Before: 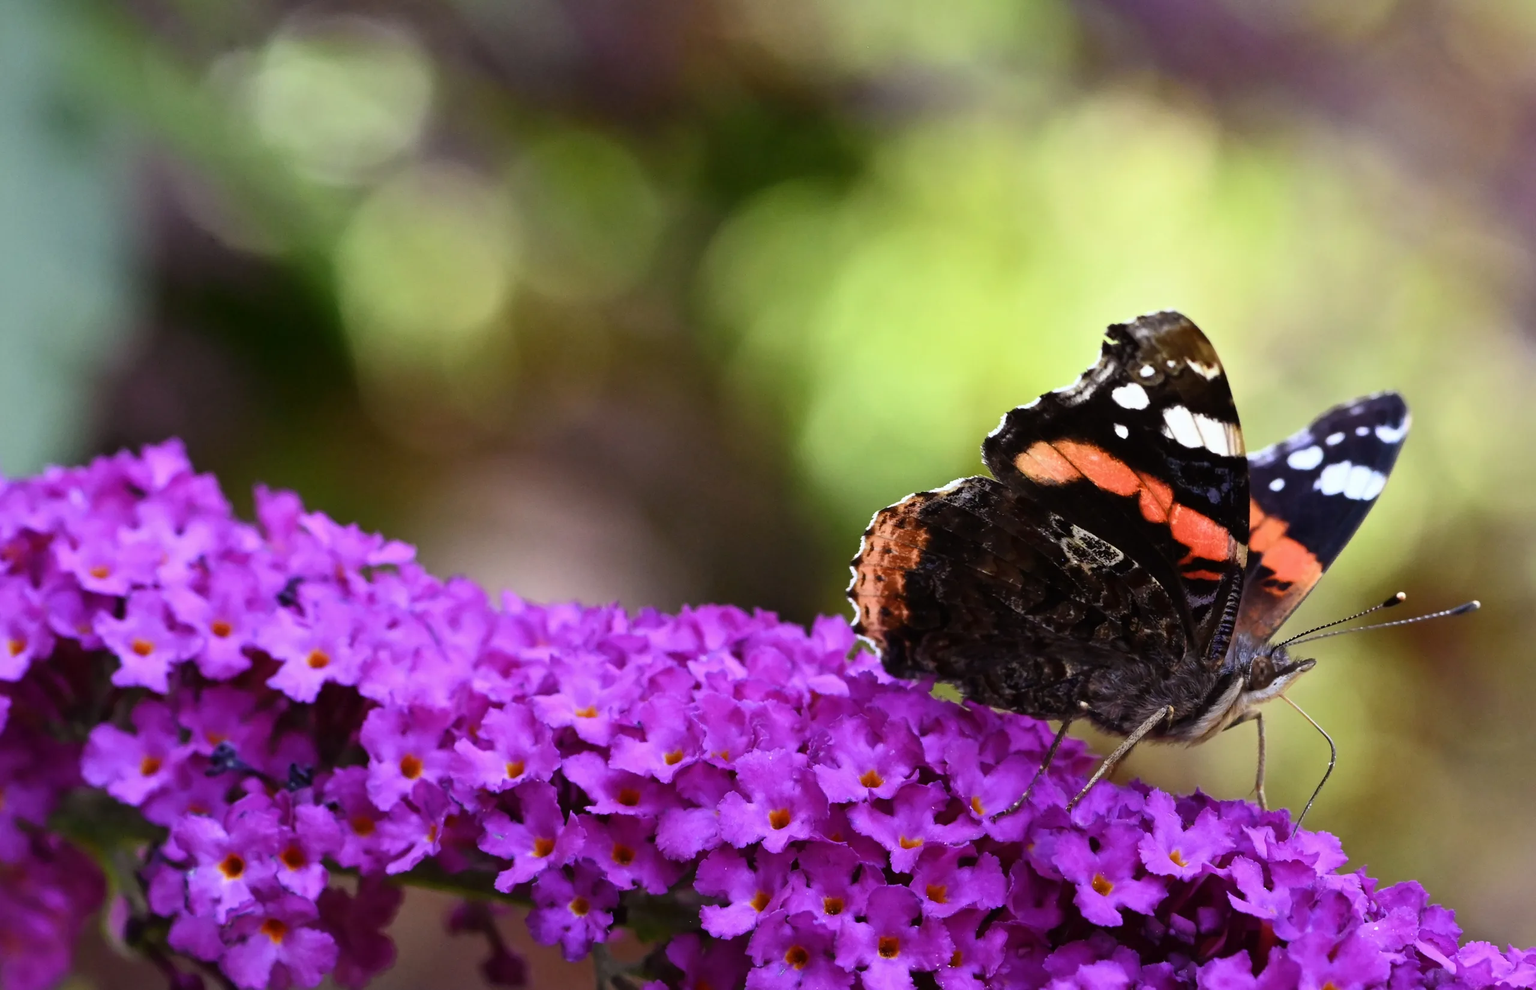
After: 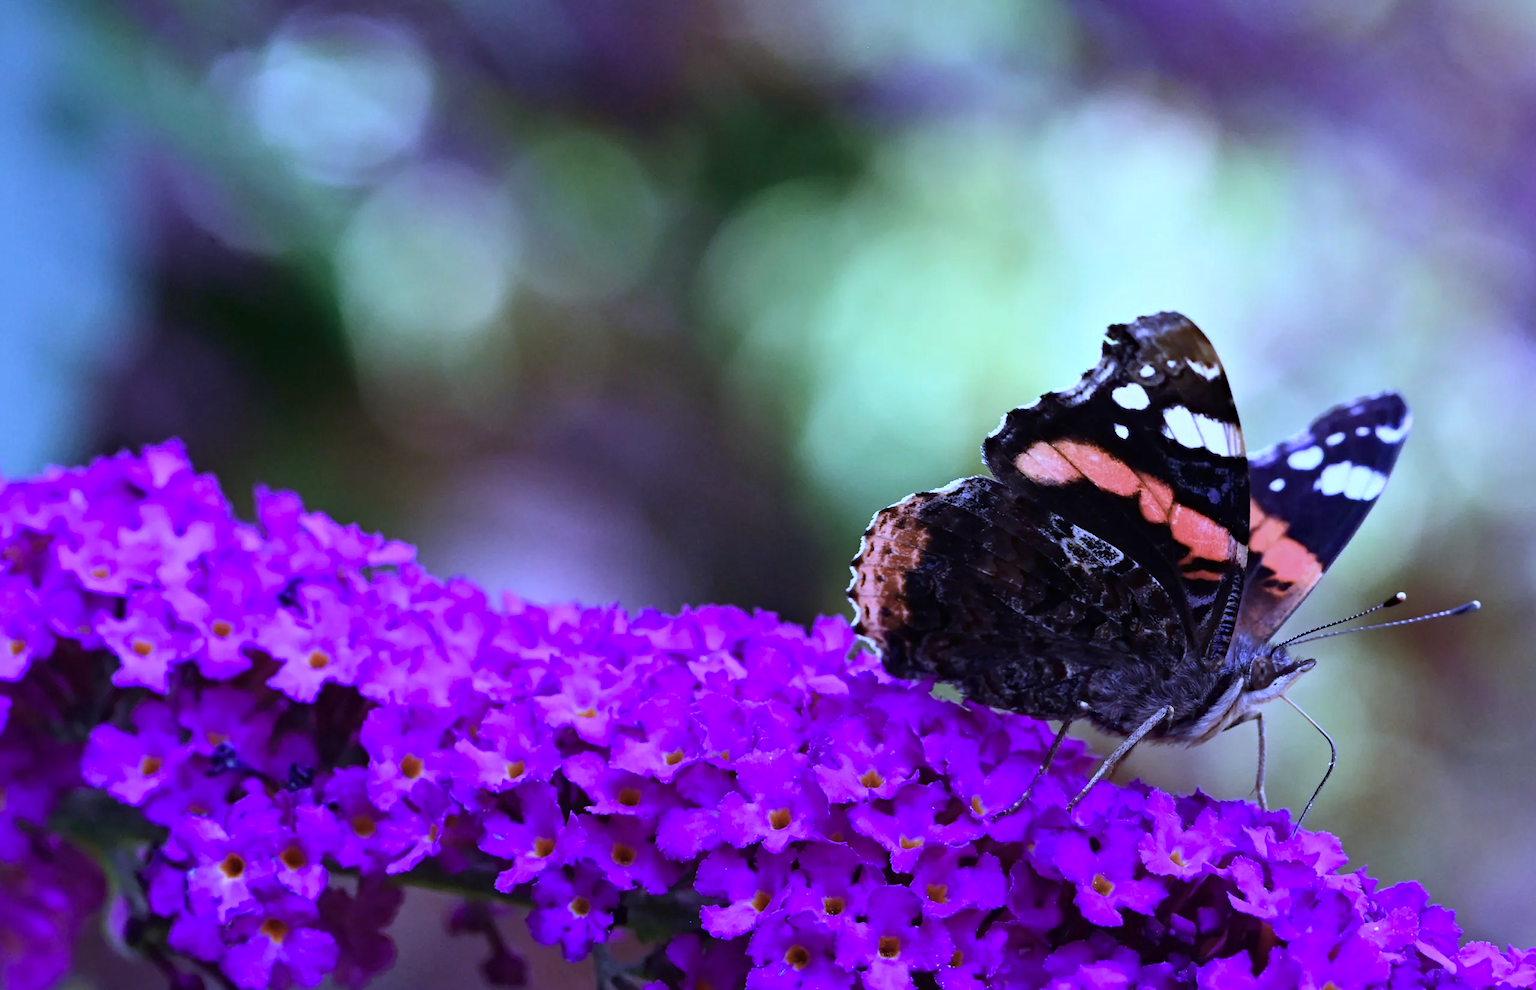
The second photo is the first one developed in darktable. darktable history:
contrast brightness saturation: saturation -0.17
haze removal: compatibility mode true, adaptive false
color calibration: output R [1.063, -0.012, -0.003, 0], output B [-0.079, 0.047, 1, 0], illuminant custom, x 0.46, y 0.43, temperature 2642.66 K
